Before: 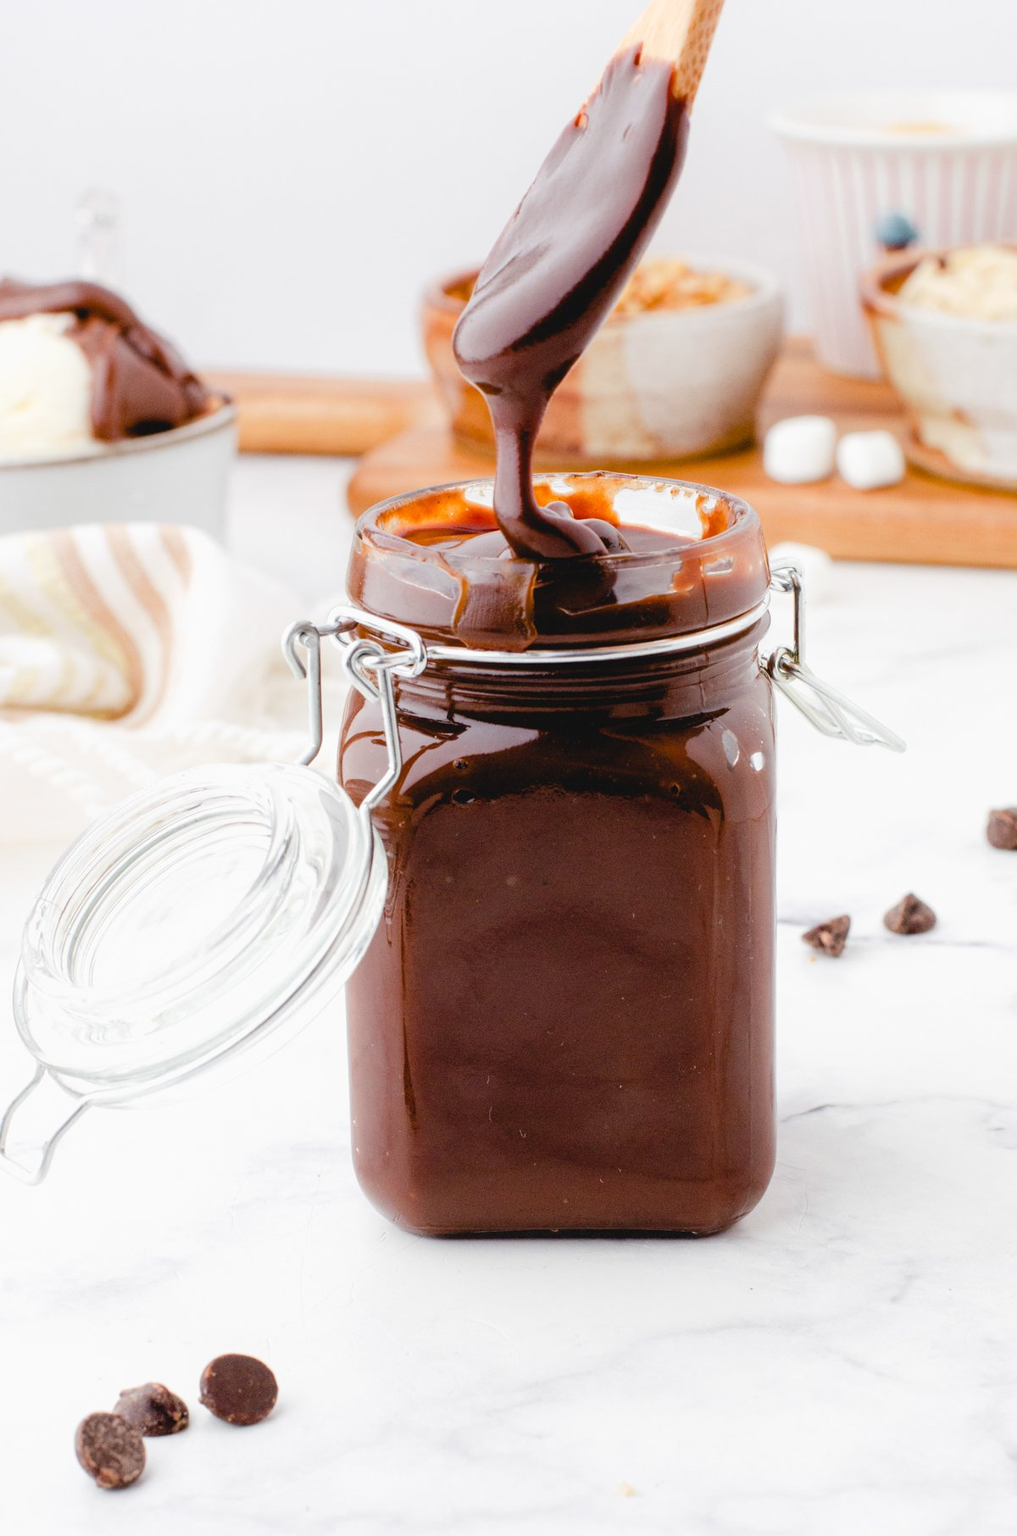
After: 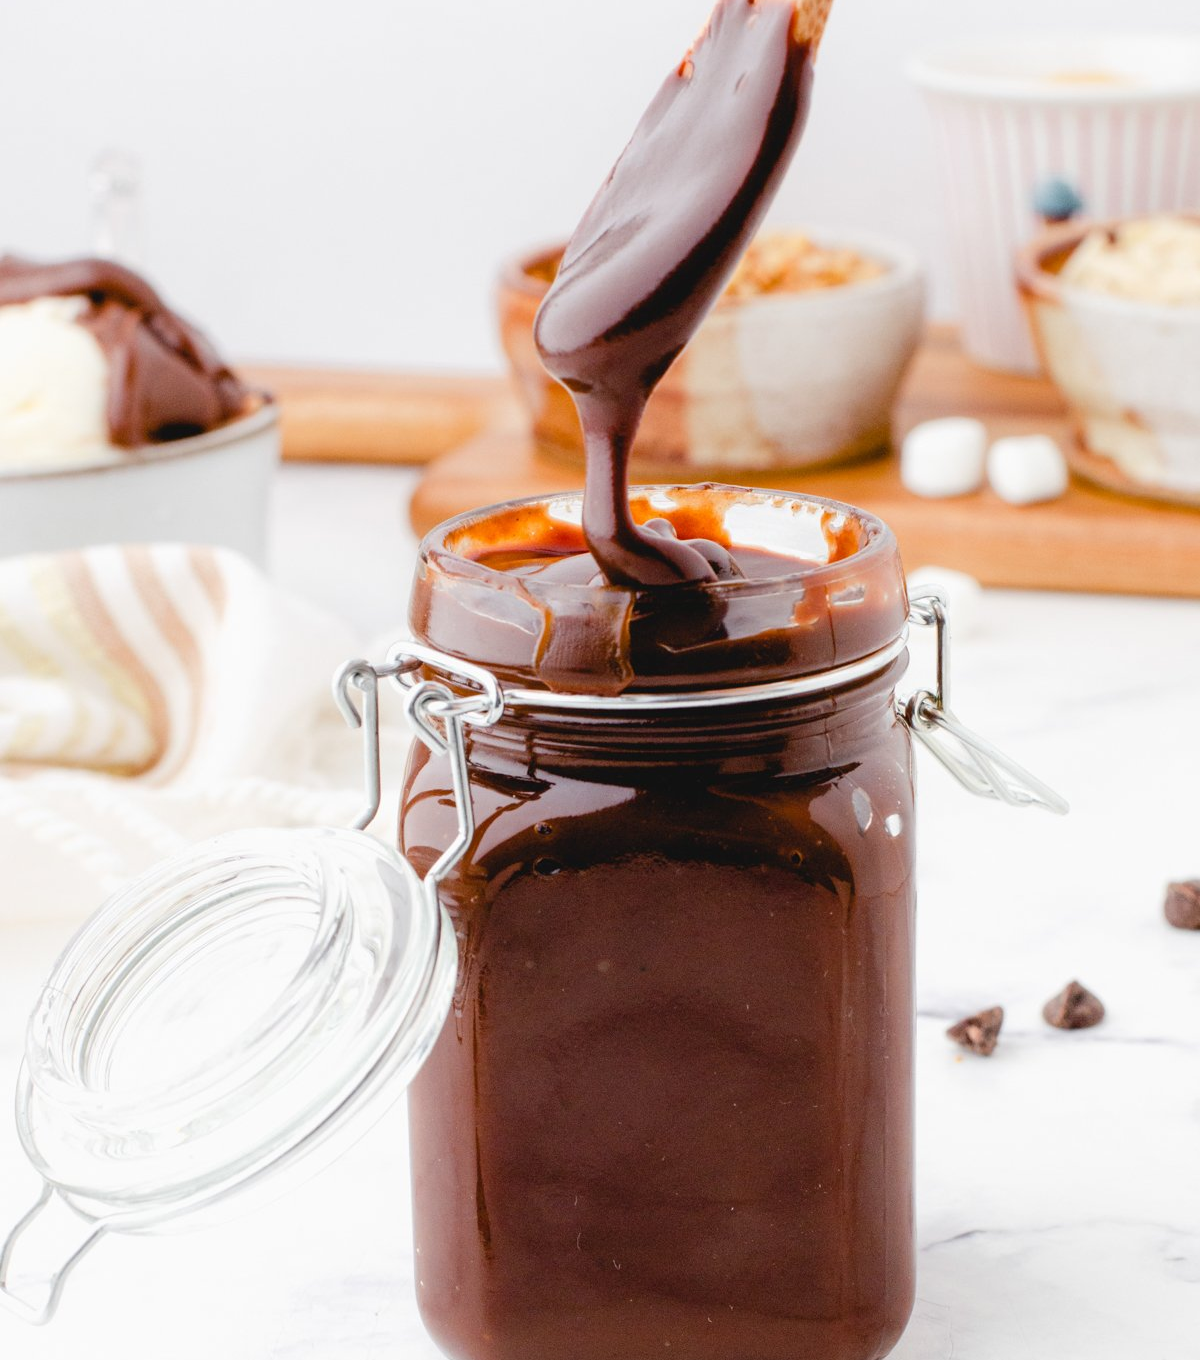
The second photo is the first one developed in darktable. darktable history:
crop: top 4.059%, bottom 20.859%
